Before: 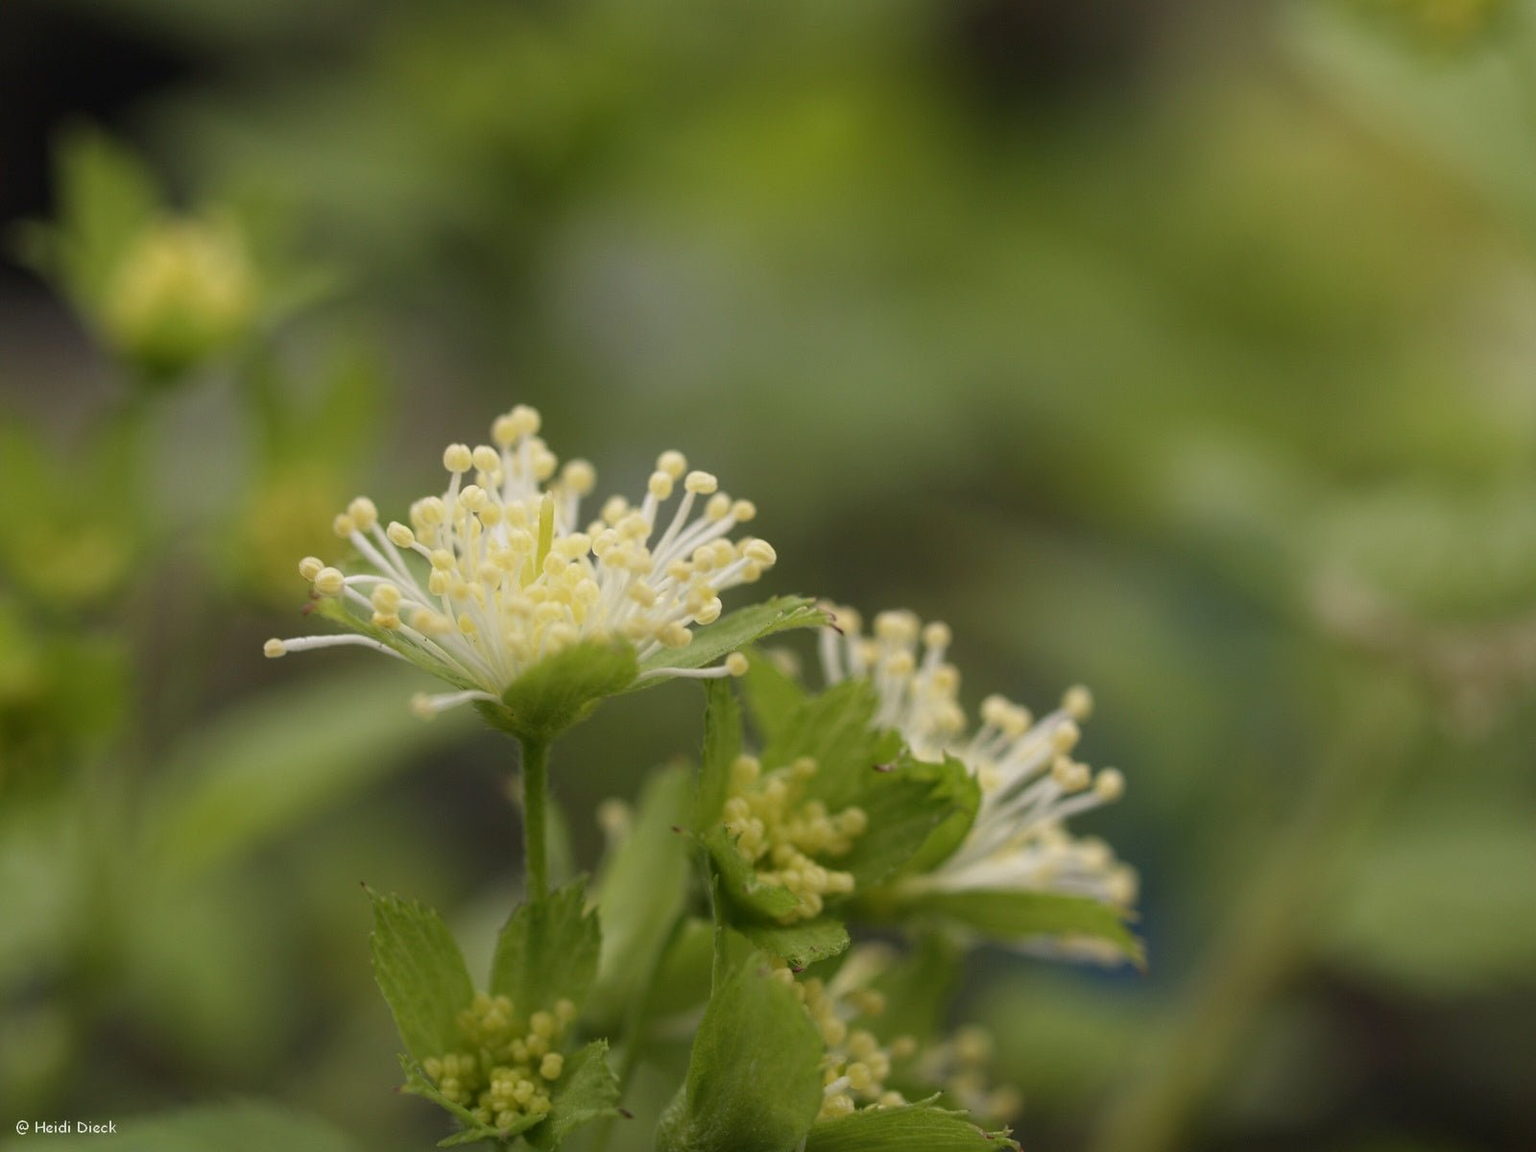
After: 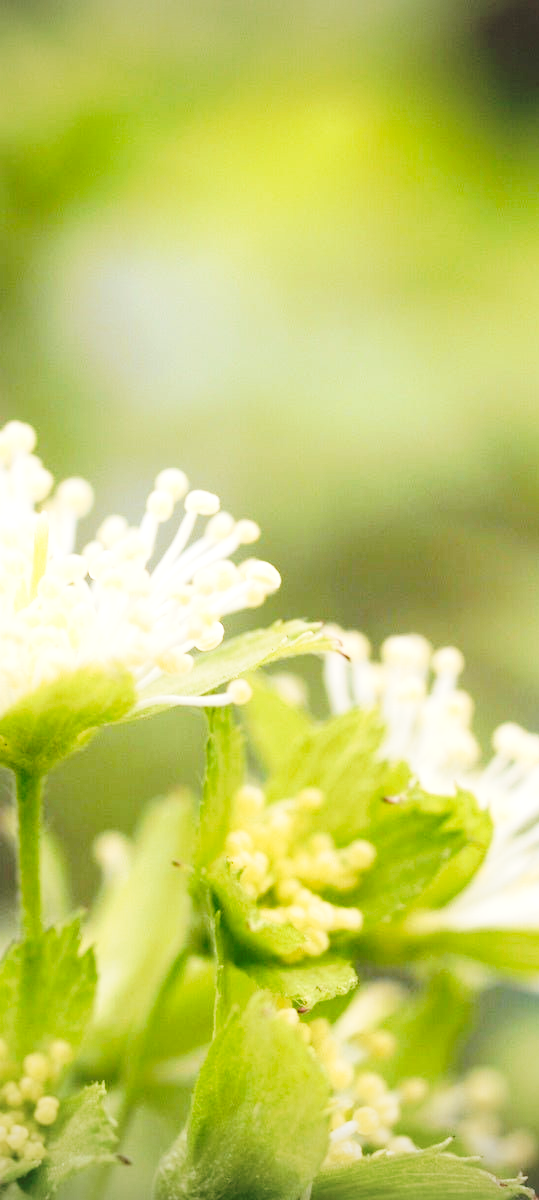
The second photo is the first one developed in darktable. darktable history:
tone curve: curves: ch0 [(0, 0) (0.003, 0.003) (0.011, 0.013) (0.025, 0.029) (0.044, 0.052) (0.069, 0.082) (0.1, 0.118) (0.136, 0.161) (0.177, 0.21) (0.224, 0.27) (0.277, 0.38) (0.335, 0.49) (0.399, 0.594) (0.468, 0.692) (0.543, 0.794) (0.623, 0.857) (0.709, 0.919) (0.801, 0.955) (0.898, 0.978) (1, 1)], preserve colors none
vignetting: on, module defaults
crop: left 33.033%, right 33.263%
exposure: exposure 1 EV, compensate exposure bias true, compensate highlight preservation false
tone equalizer: -7 EV 0.179 EV, -6 EV 0.11 EV, -5 EV 0.111 EV, -4 EV 0.074 EV, -2 EV -0.019 EV, -1 EV -0.047 EV, +0 EV -0.042 EV, edges refinement/feathering 500, mask exposure compensation -1.57 EV, preserve details no
